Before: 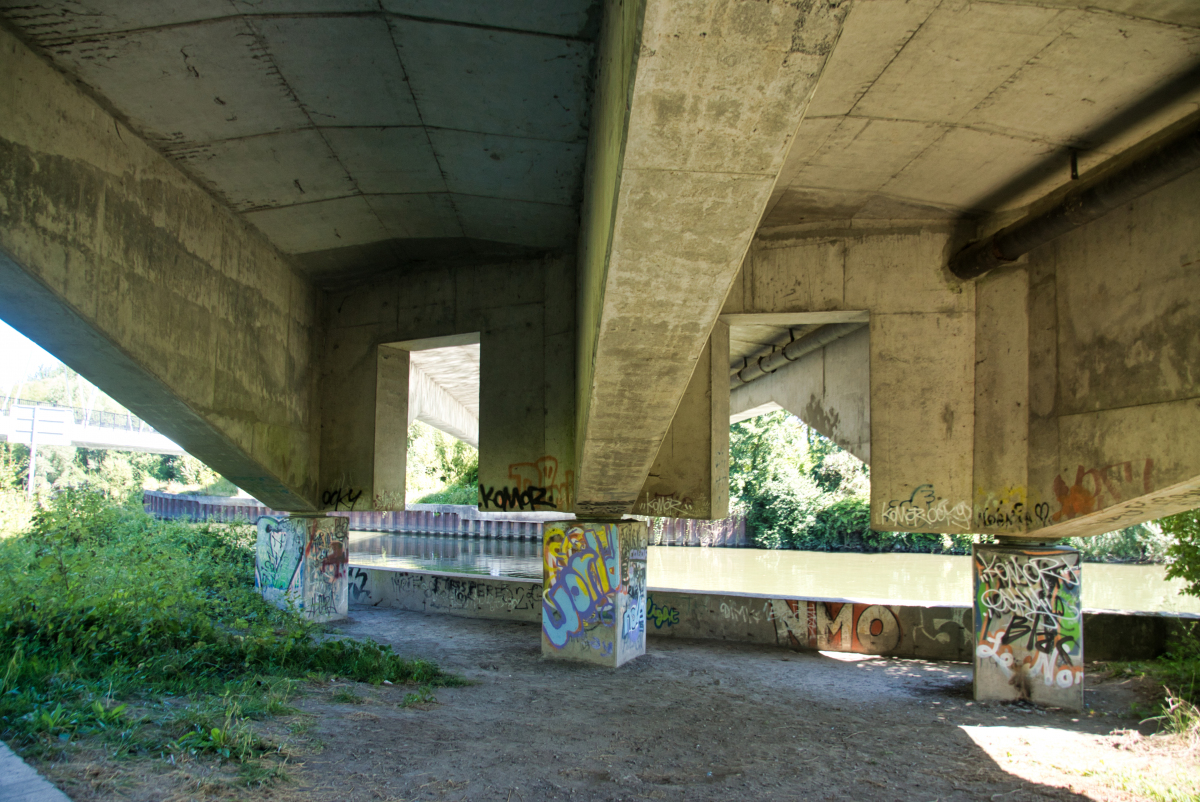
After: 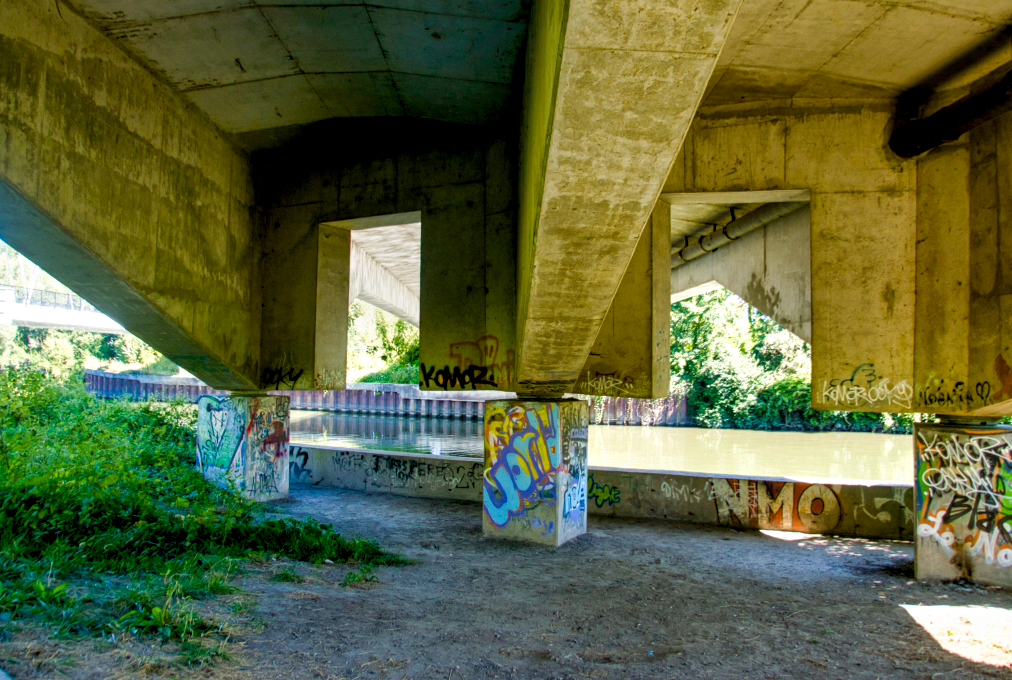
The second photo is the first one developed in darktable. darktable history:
color balance rgb: linear chroma grading › shadows -9.945%, linear chroma grading › global chroma 20.513%, perceptual saturation grading › global saturation 34.89%, perceptual saturation grading › highlights -29.884%, perceptual saturation grading › shadows 35.335%, global vibrance 0.341%
local contrast: on, module defaults
exposure: black level correction 0.009, compensate exposure bias true, compensate highlight preservation false
crop and rotate: left 4.959%, top 15.167%, right 10.669%
